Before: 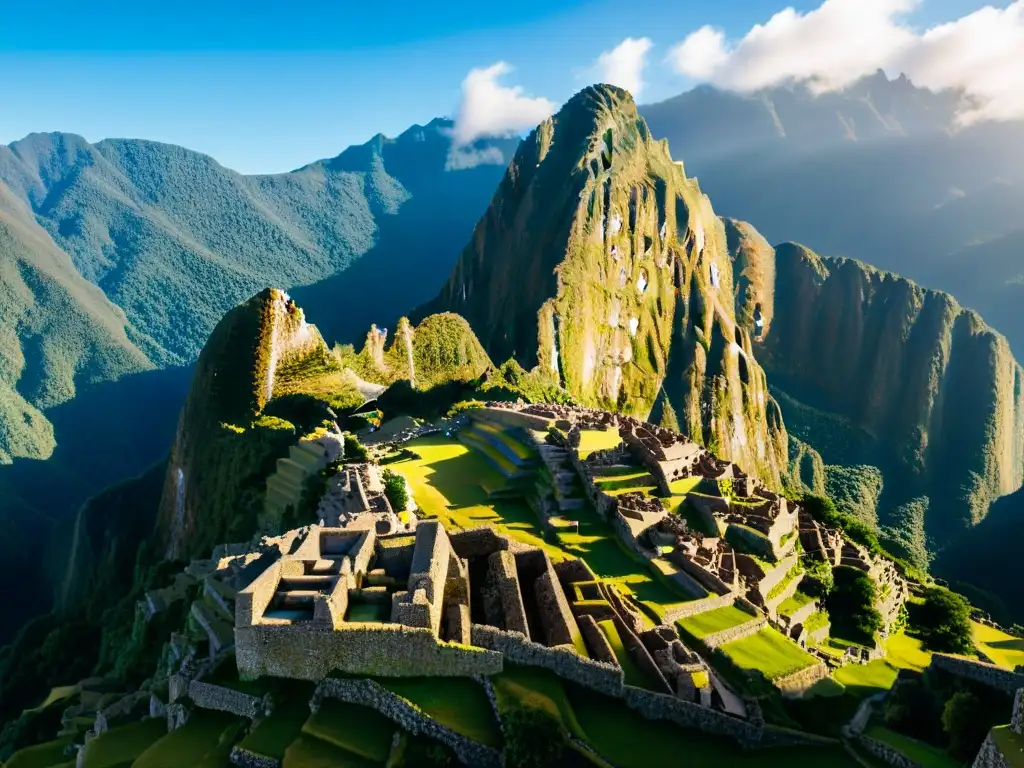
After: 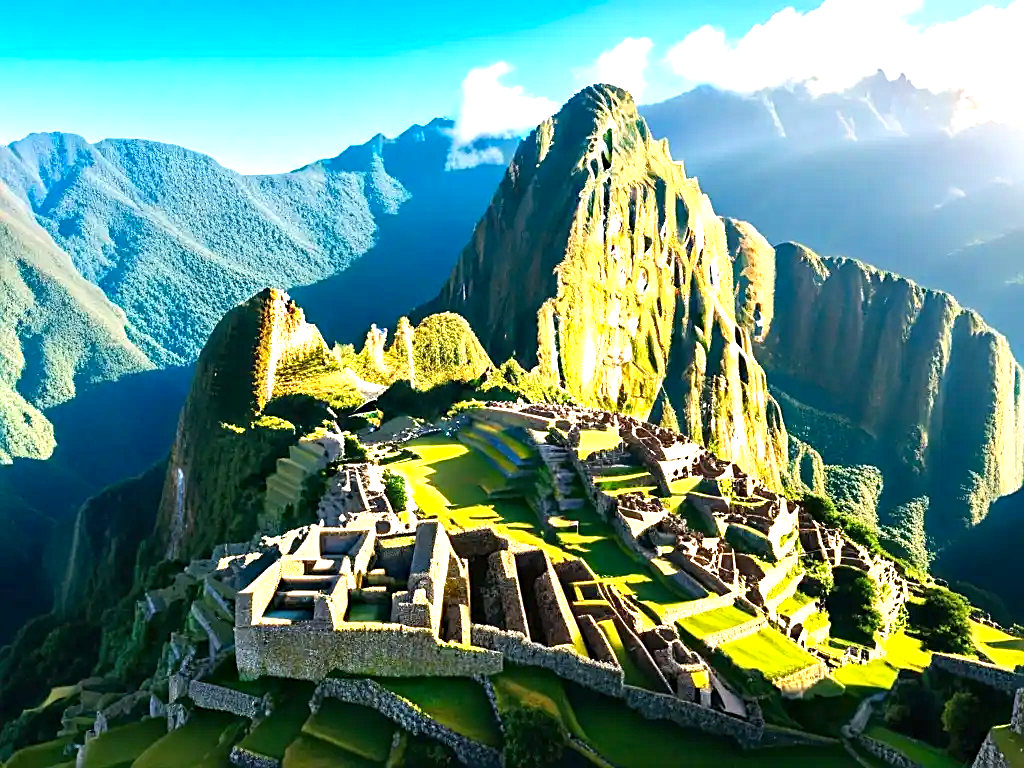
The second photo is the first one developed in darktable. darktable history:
exposure: black level correction 0, exposure 1.2 EV, compensate exposure bias true, compensate highlight preservation false
haze removal: compatibility mode true, adaptive false
sharpen: on, module defaults
